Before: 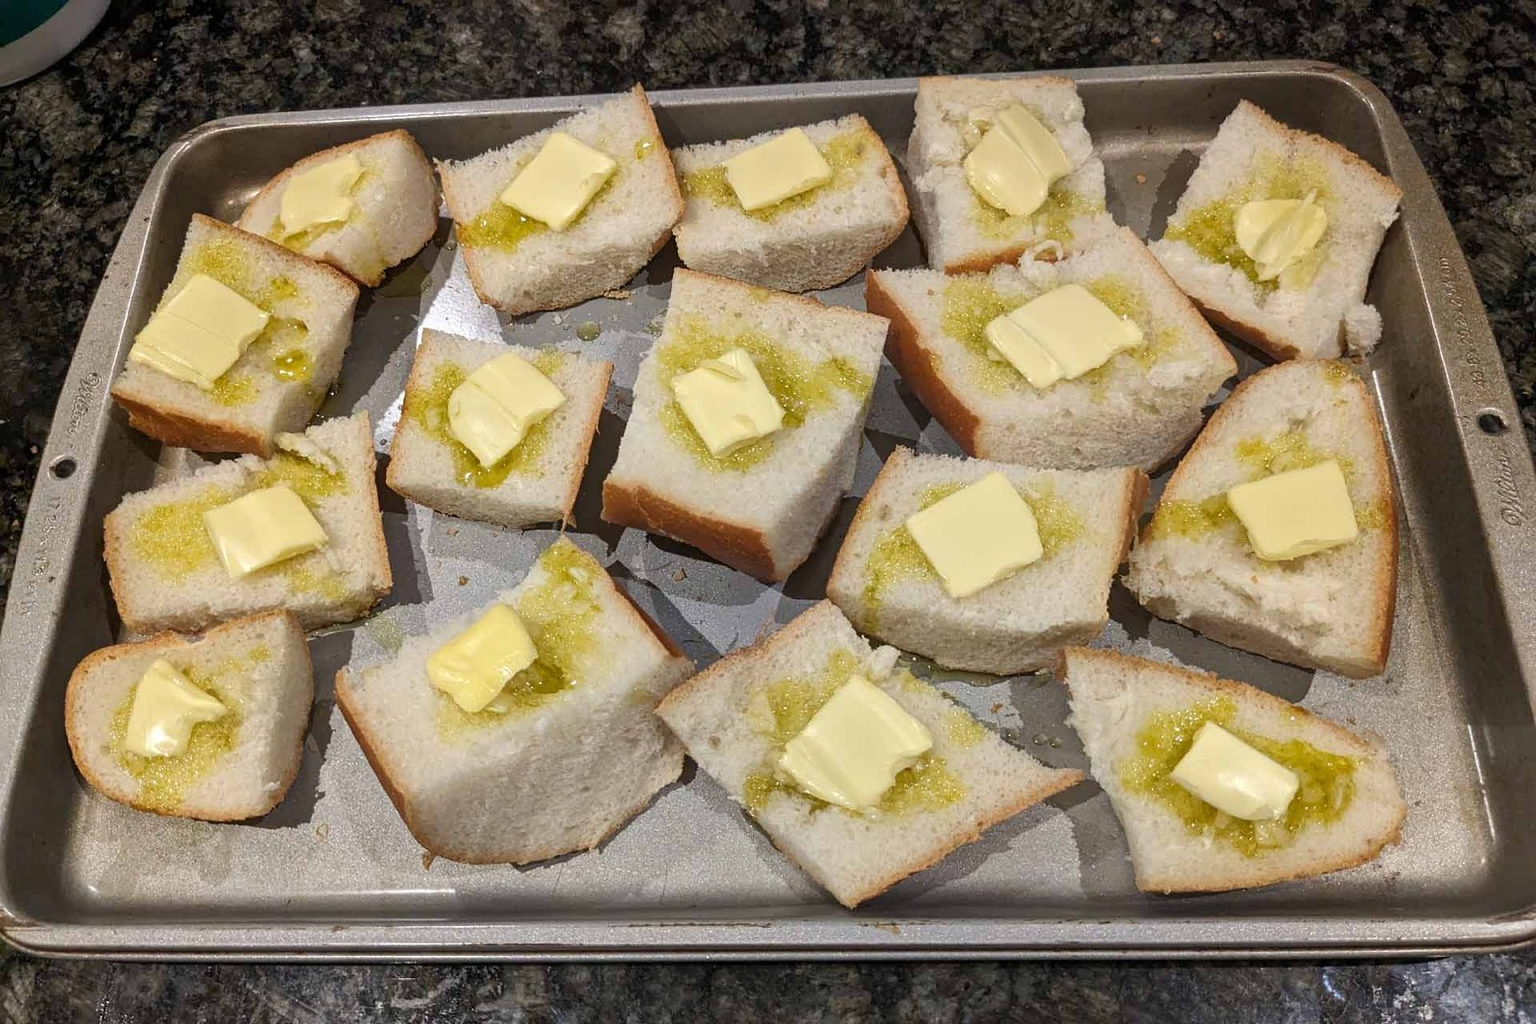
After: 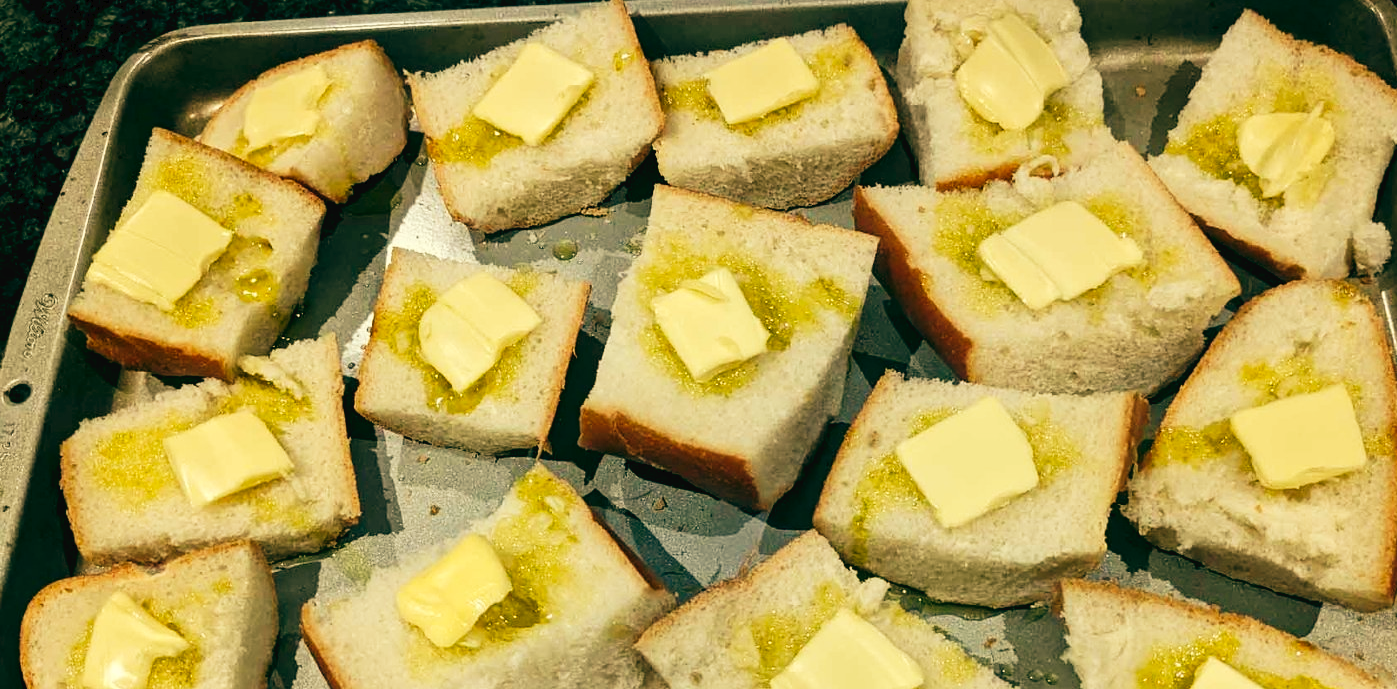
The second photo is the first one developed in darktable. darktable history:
tone curve: curves: ch0 [(0, 0) (0.003, 0.025) (0.011, 0.025) (0.025, 0.025) (0.044, 0.026) (0.069, 0.033) (0.1, 0.053) (0.136, 0.078) (0.177, 0.108) (0.224, 0.153) (0.277, 0.213) (0.335, 0.286) (0.399, 0.372) (0.468, 0.467) (0.543, 0.565) (0.623, 0.675) (0.709, 0.775) (0.801, 0.863) (0.898, 0.936) (1, 1)], preserve colors none
color balance: mode lift, gamma, gain (sRGB), lift [1, 0.69, 1, 1], gamma [1, 1.482, 1, 1], gain [1, 1, 1, 0.802]
exposure: compensate exposure bias true, compensate highlight preservation false
crop: left 3.015%, top 8.969%, right 9.647%, bottom 26.457%
